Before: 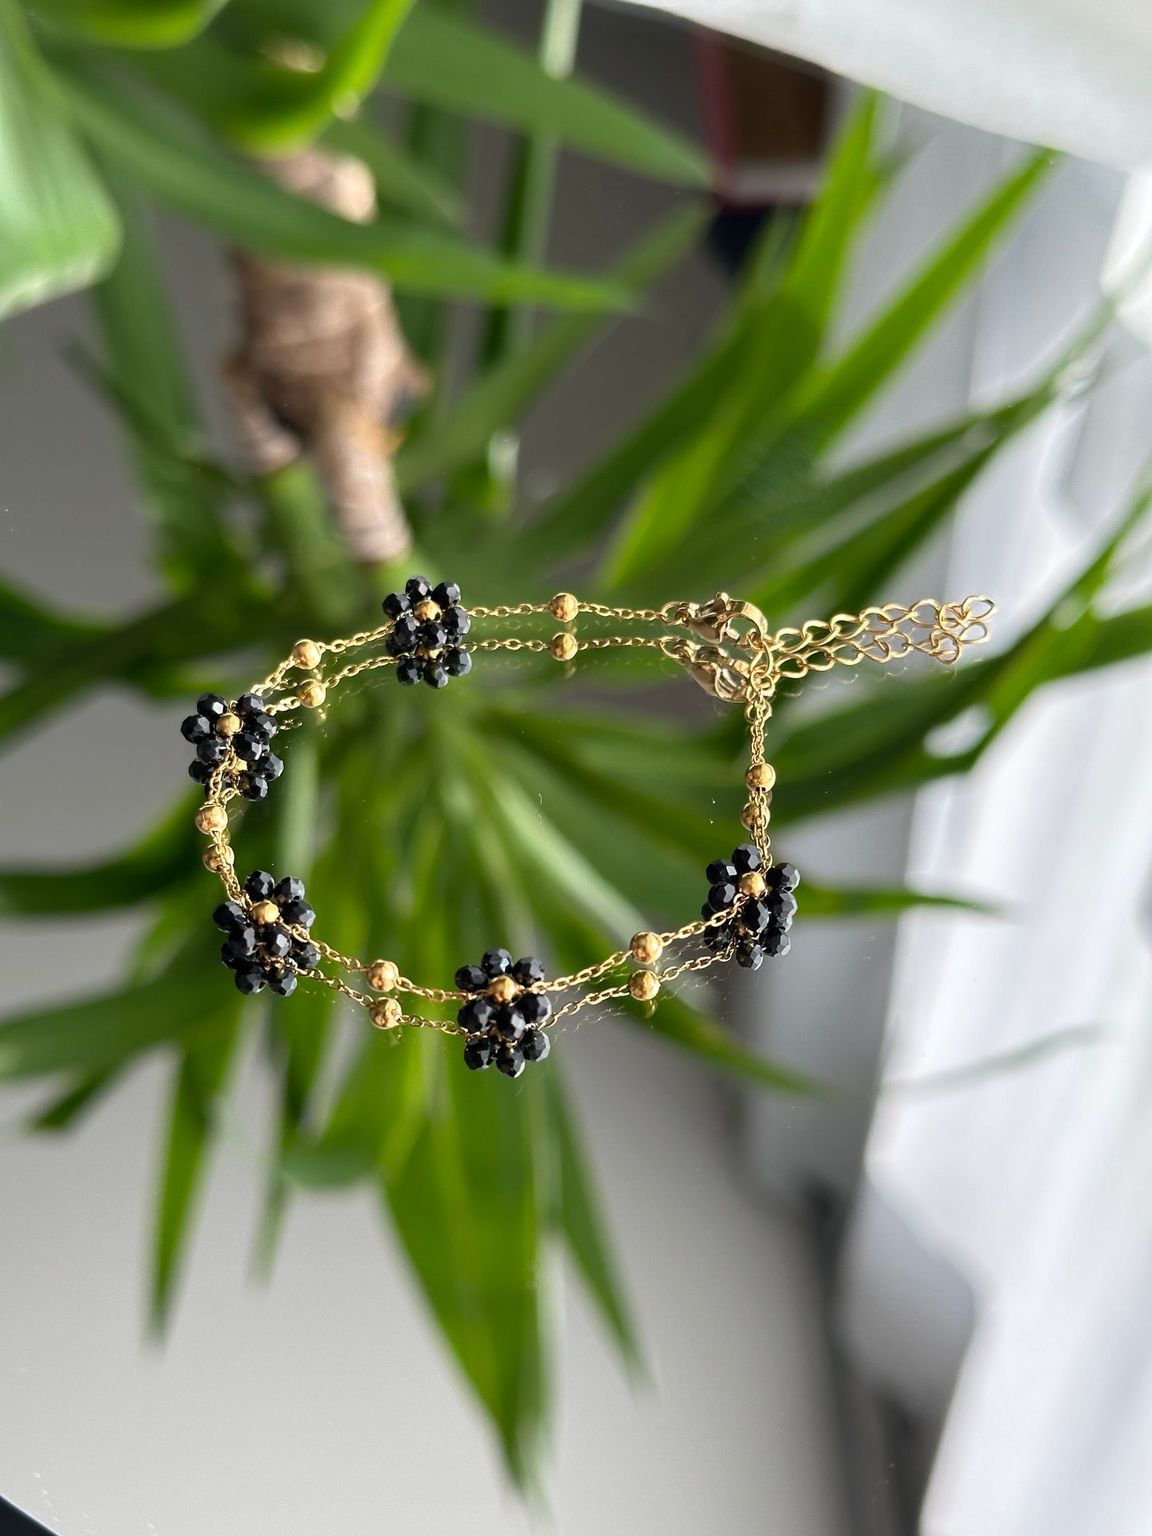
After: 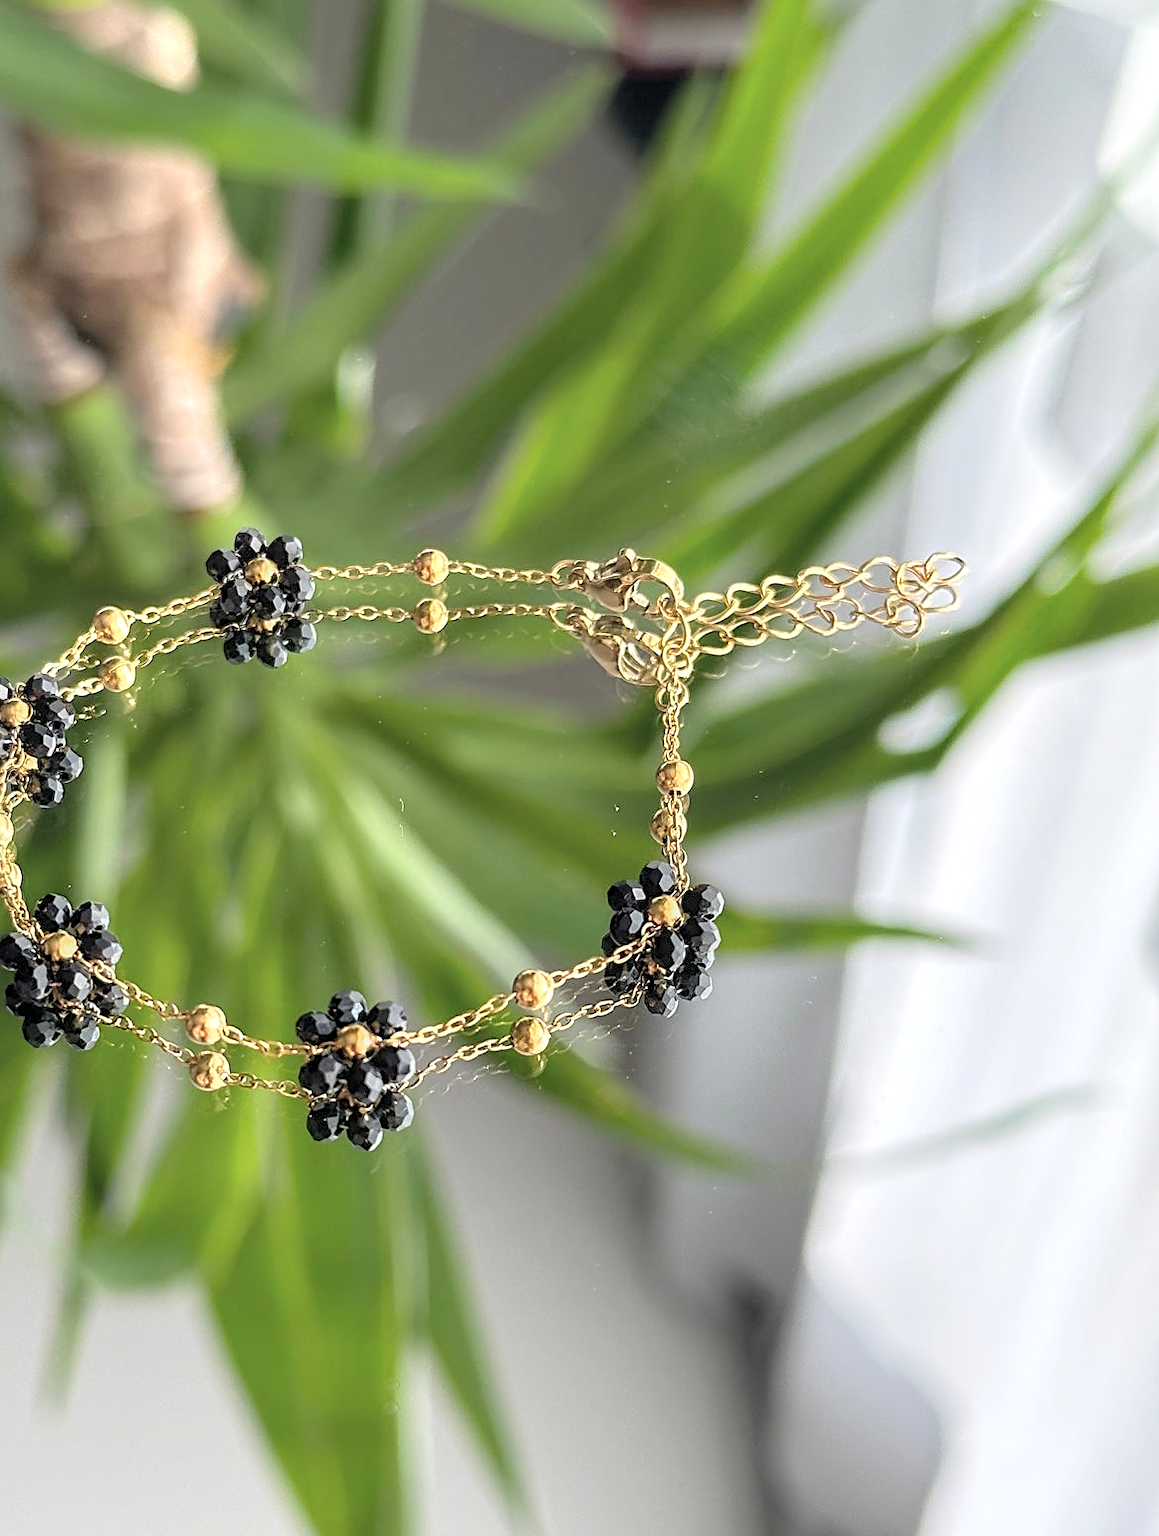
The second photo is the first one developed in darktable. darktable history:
local contrast: on, module defaults
crop: left 18.89%, top 9.812%, right 0%, bottom 9.621%
sharpen: on, module defaults
contrast brightness saturation: brightness 0.286
